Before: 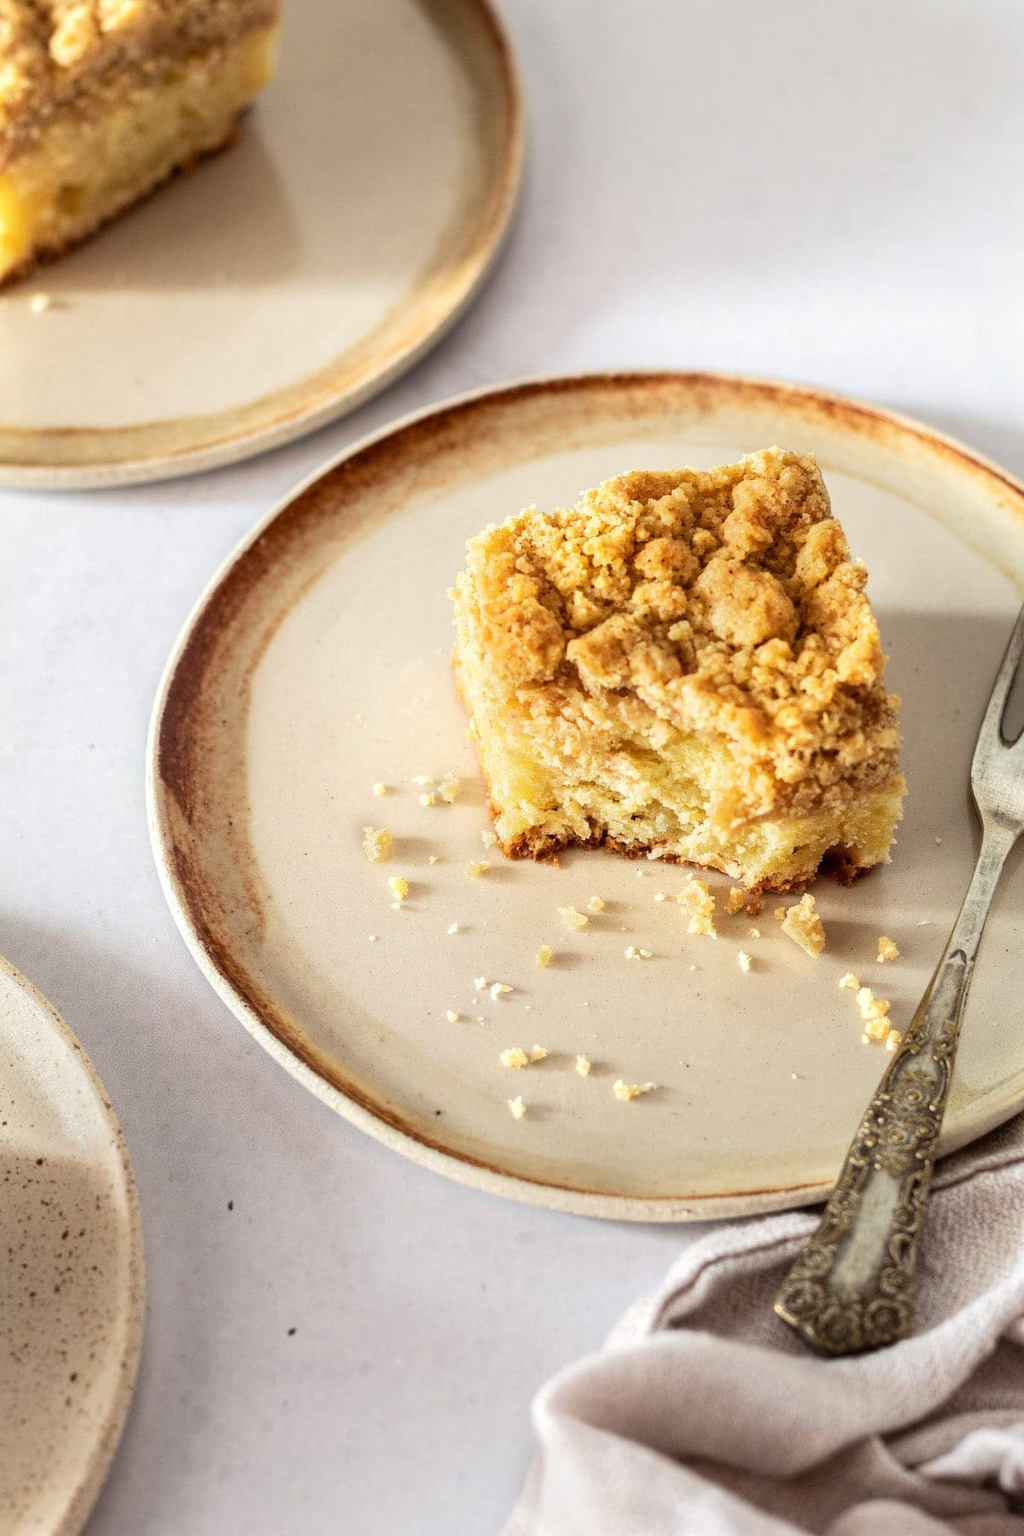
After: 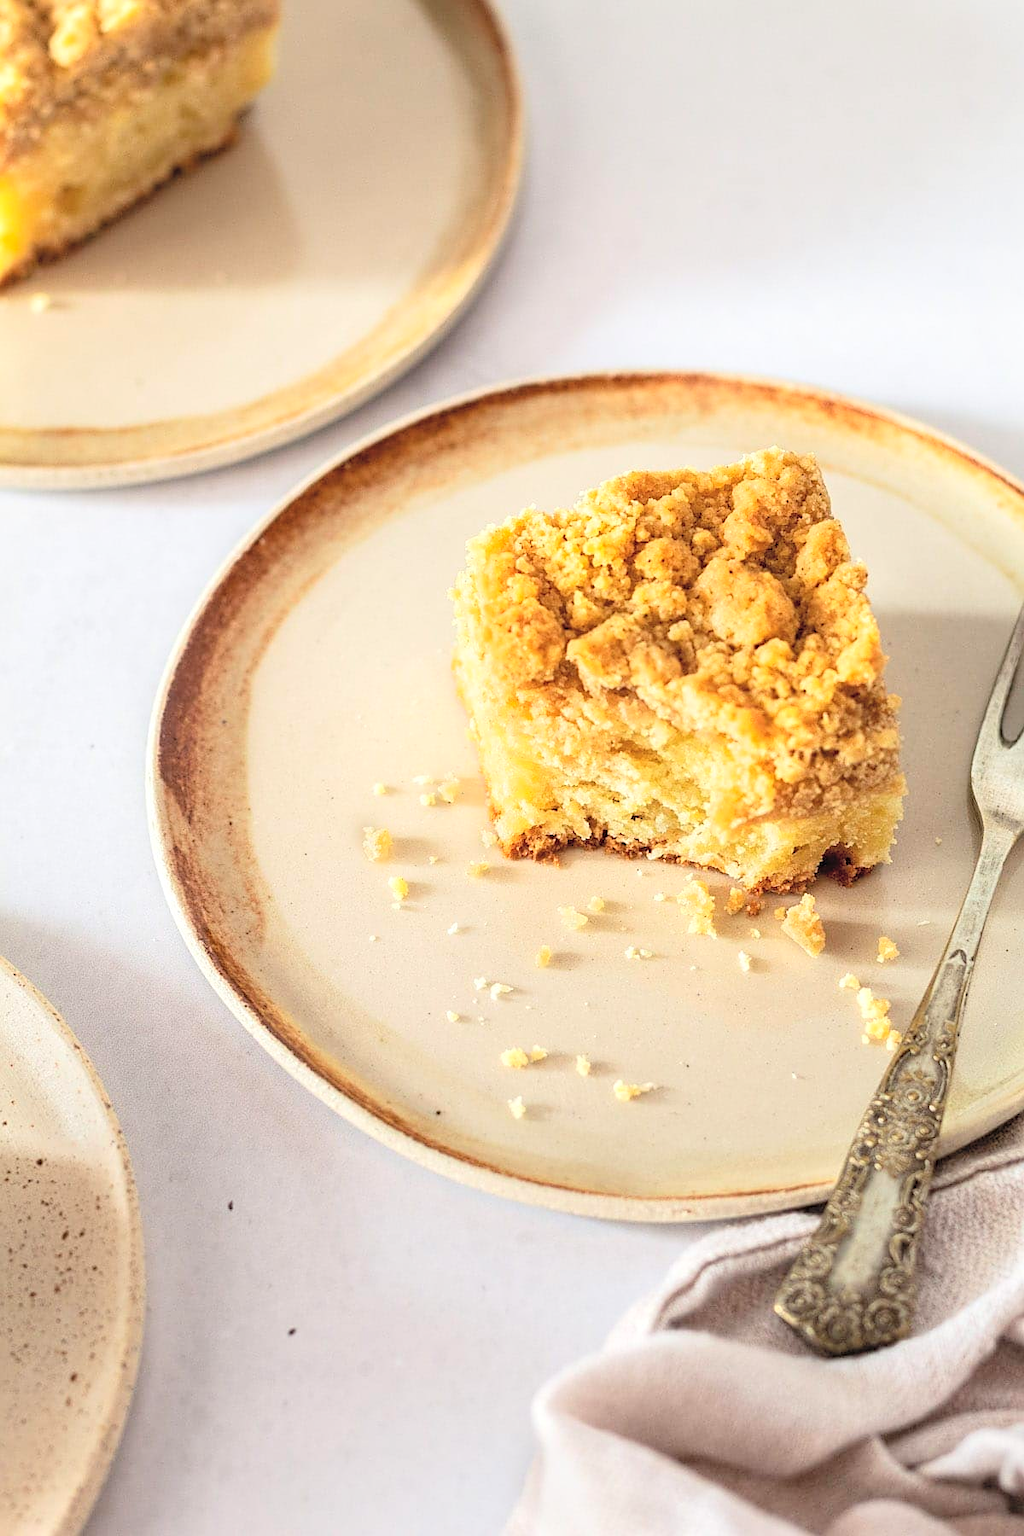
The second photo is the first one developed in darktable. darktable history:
sharpen: on, module defaults
contrast brightness saturation: contrast 0.098, brightness 0.291, saturation 0.143
